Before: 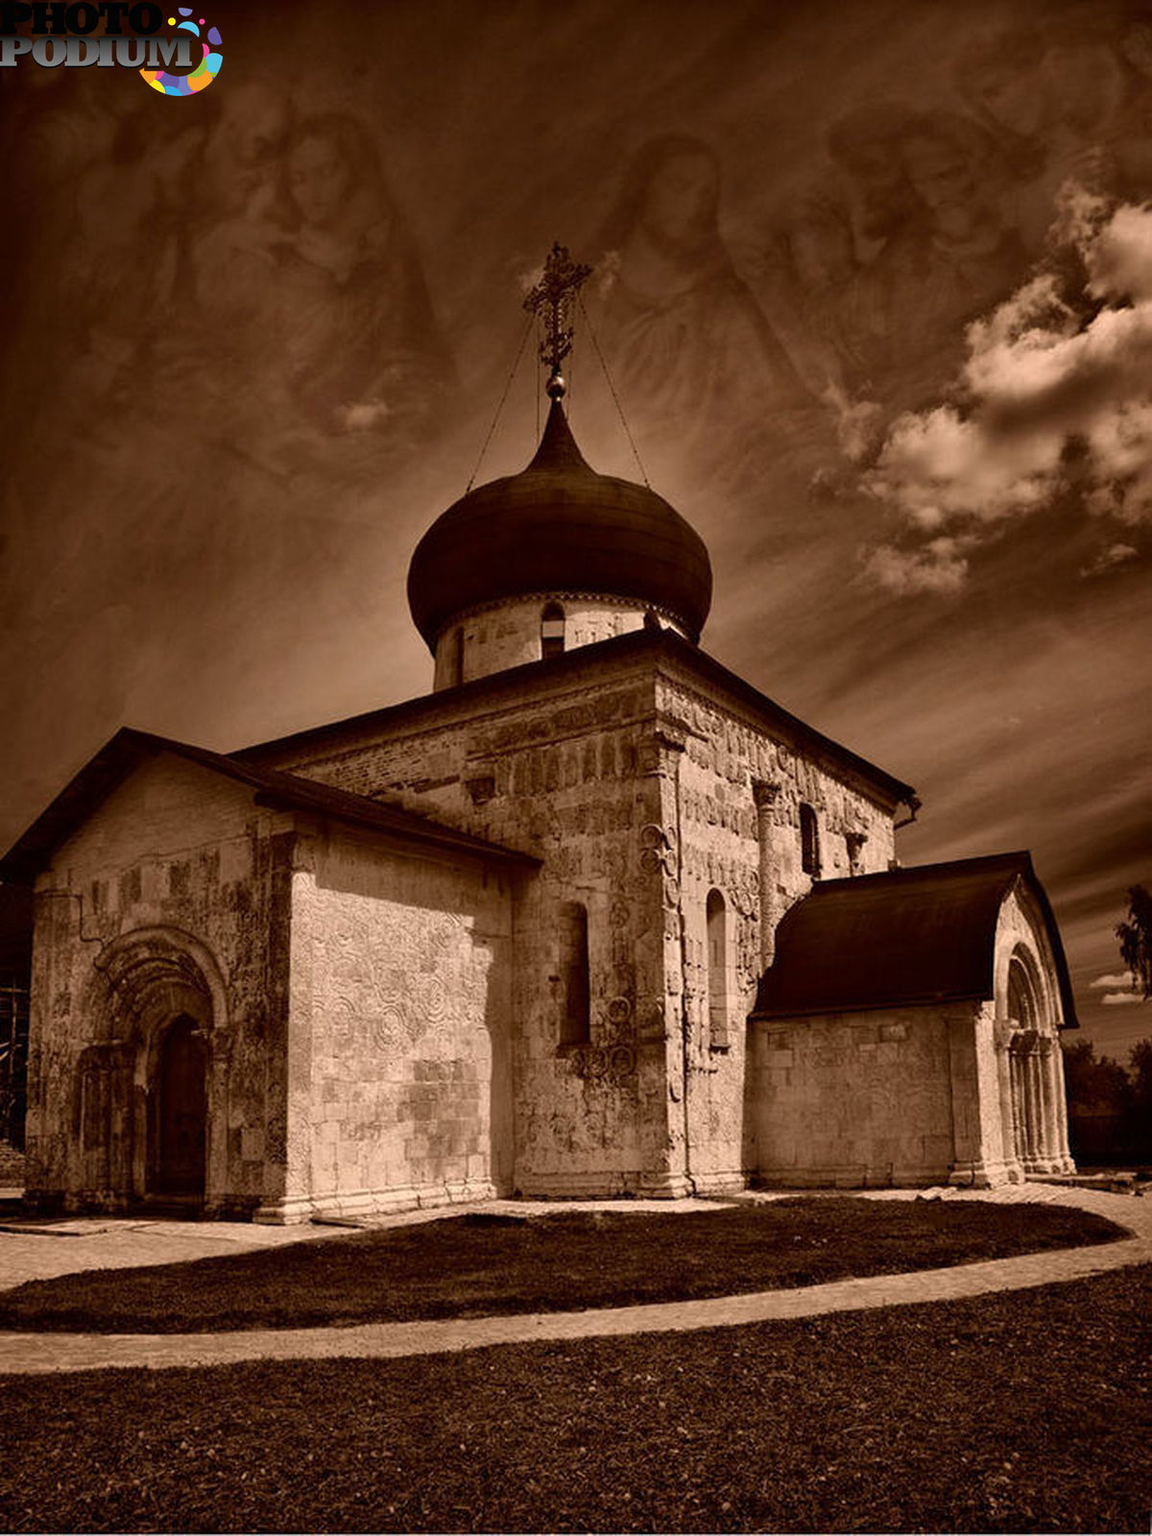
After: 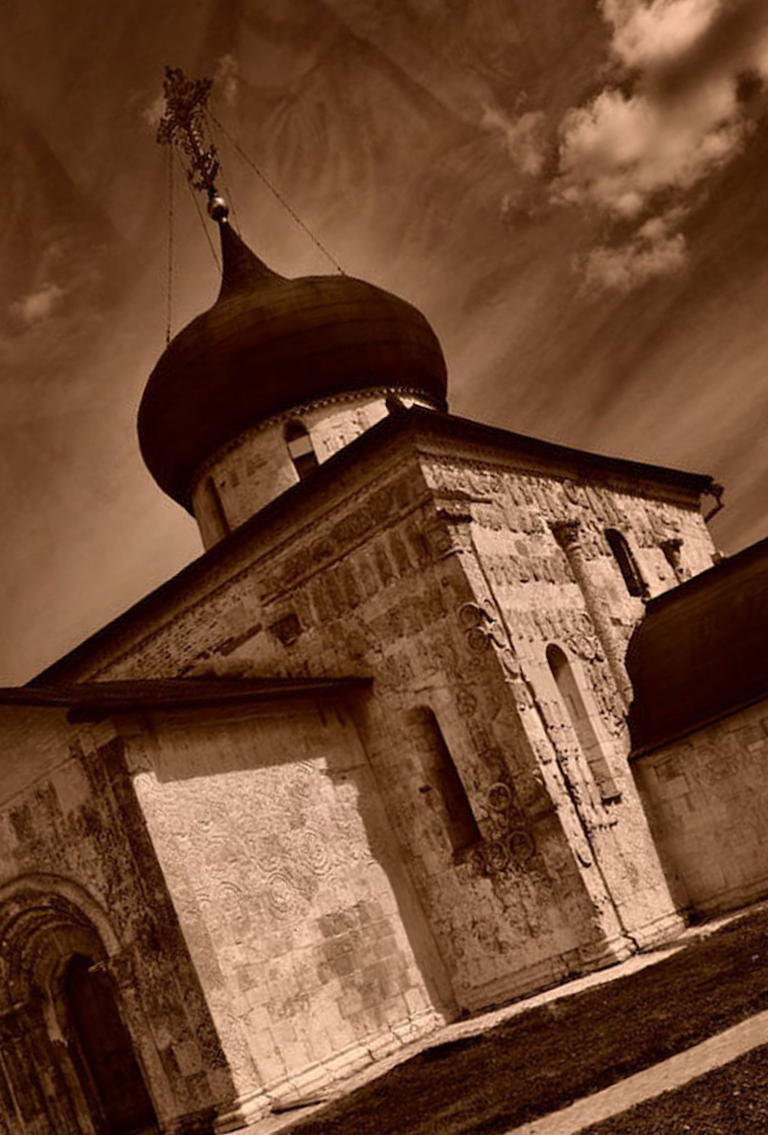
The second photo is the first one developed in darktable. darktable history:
contrast equalizer: y [[0.5 ×4, 0.483, 0.43], [0.5 ×6], [0.5 ×6], [0 ×6], [0 ×6]]
crop and rotate: angle 19.82°, left 6.935%, right 3.885%, bottom 1.111%
